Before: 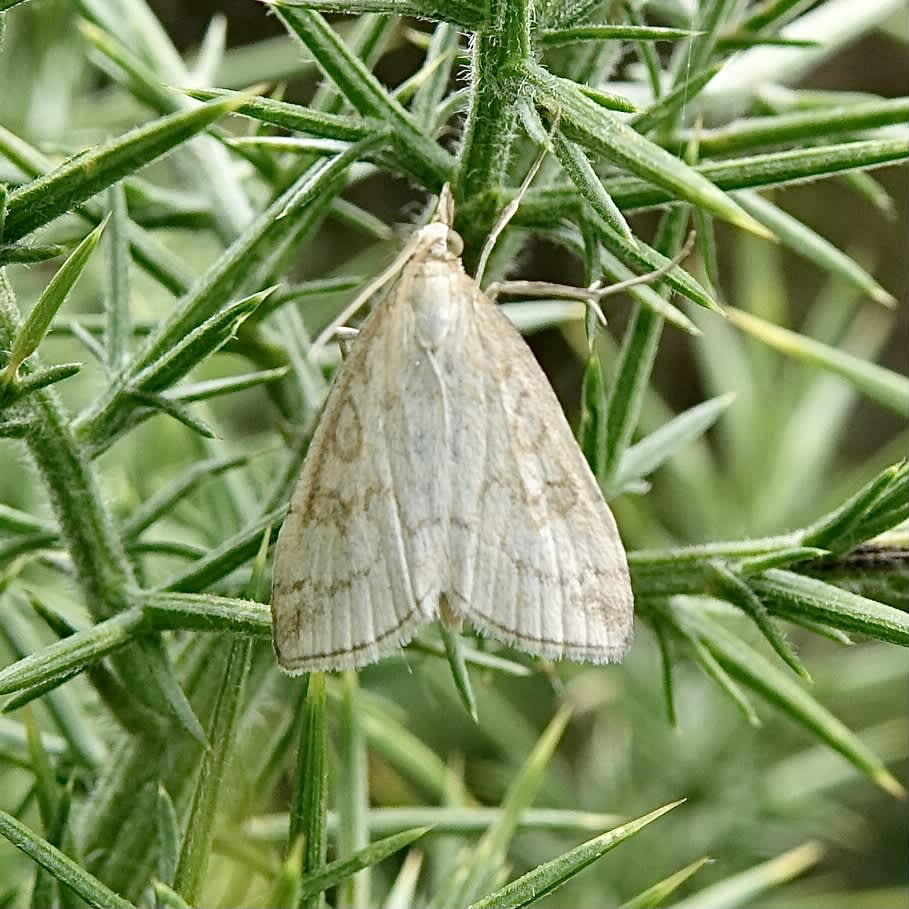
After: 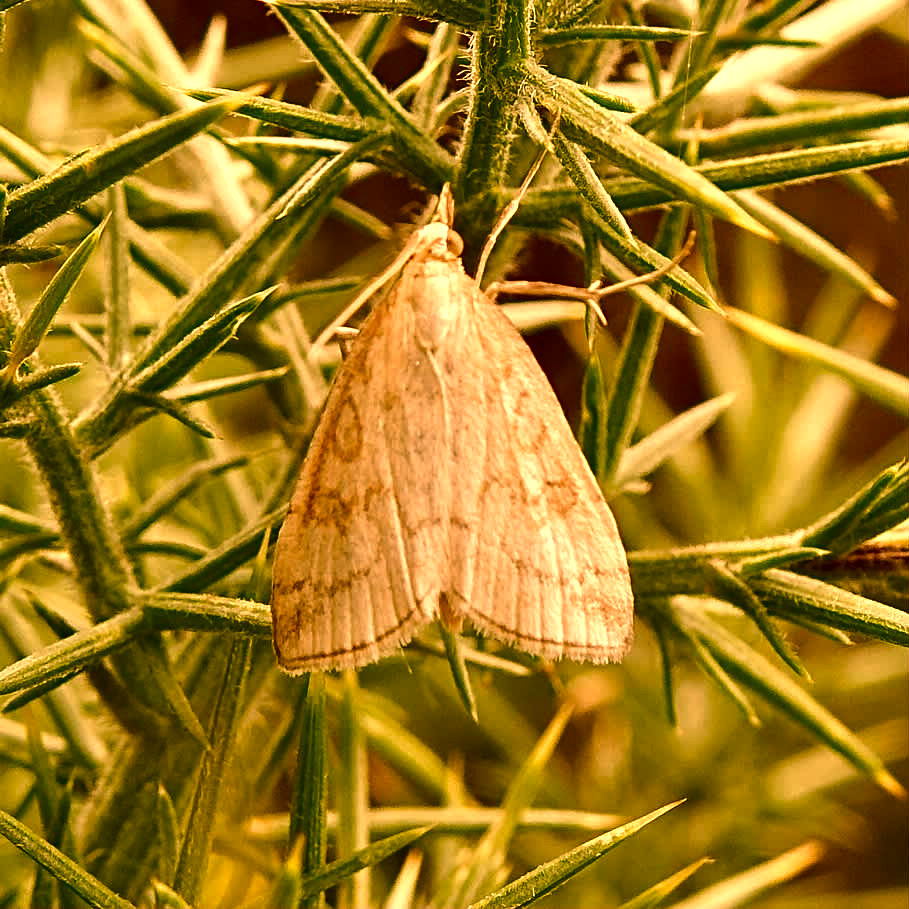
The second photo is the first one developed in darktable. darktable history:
color correction: highlights a* -14.62, highlights b* -16.22, shadows a* 10.12, shadows b* 29.4
white balance: red 1.467, blue 0.684
contrast brightness saturation: brightness -0.2, saturation 0.08
